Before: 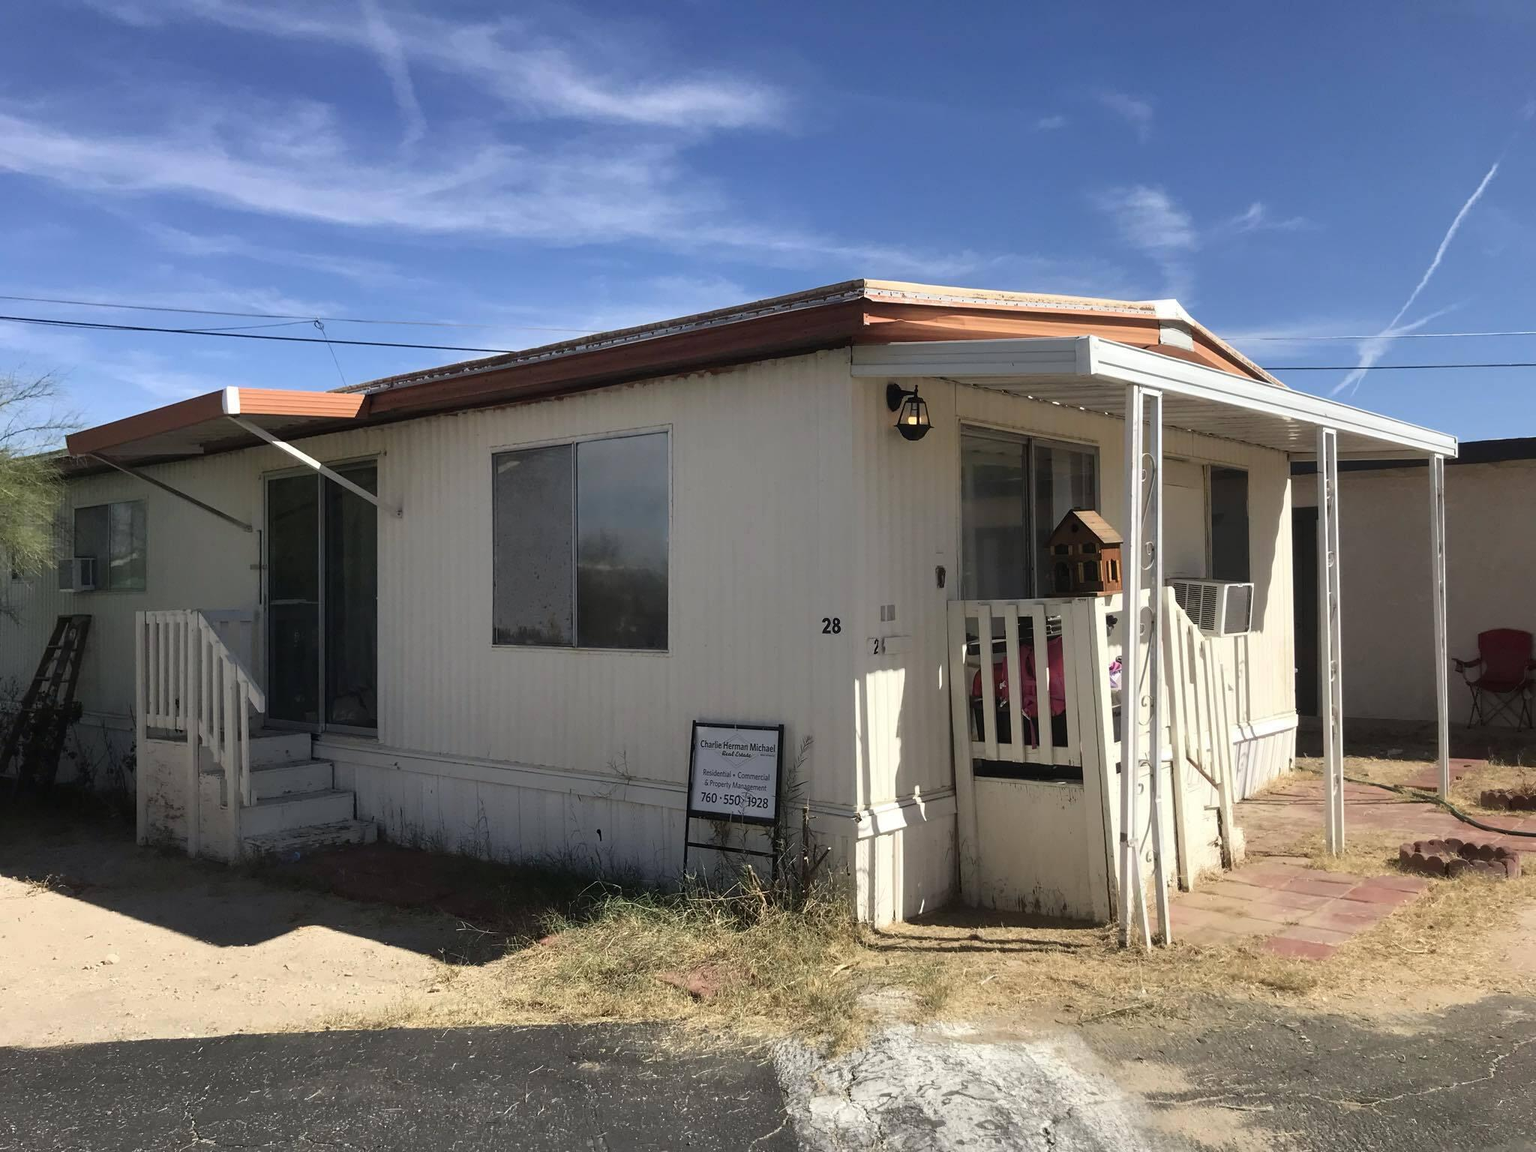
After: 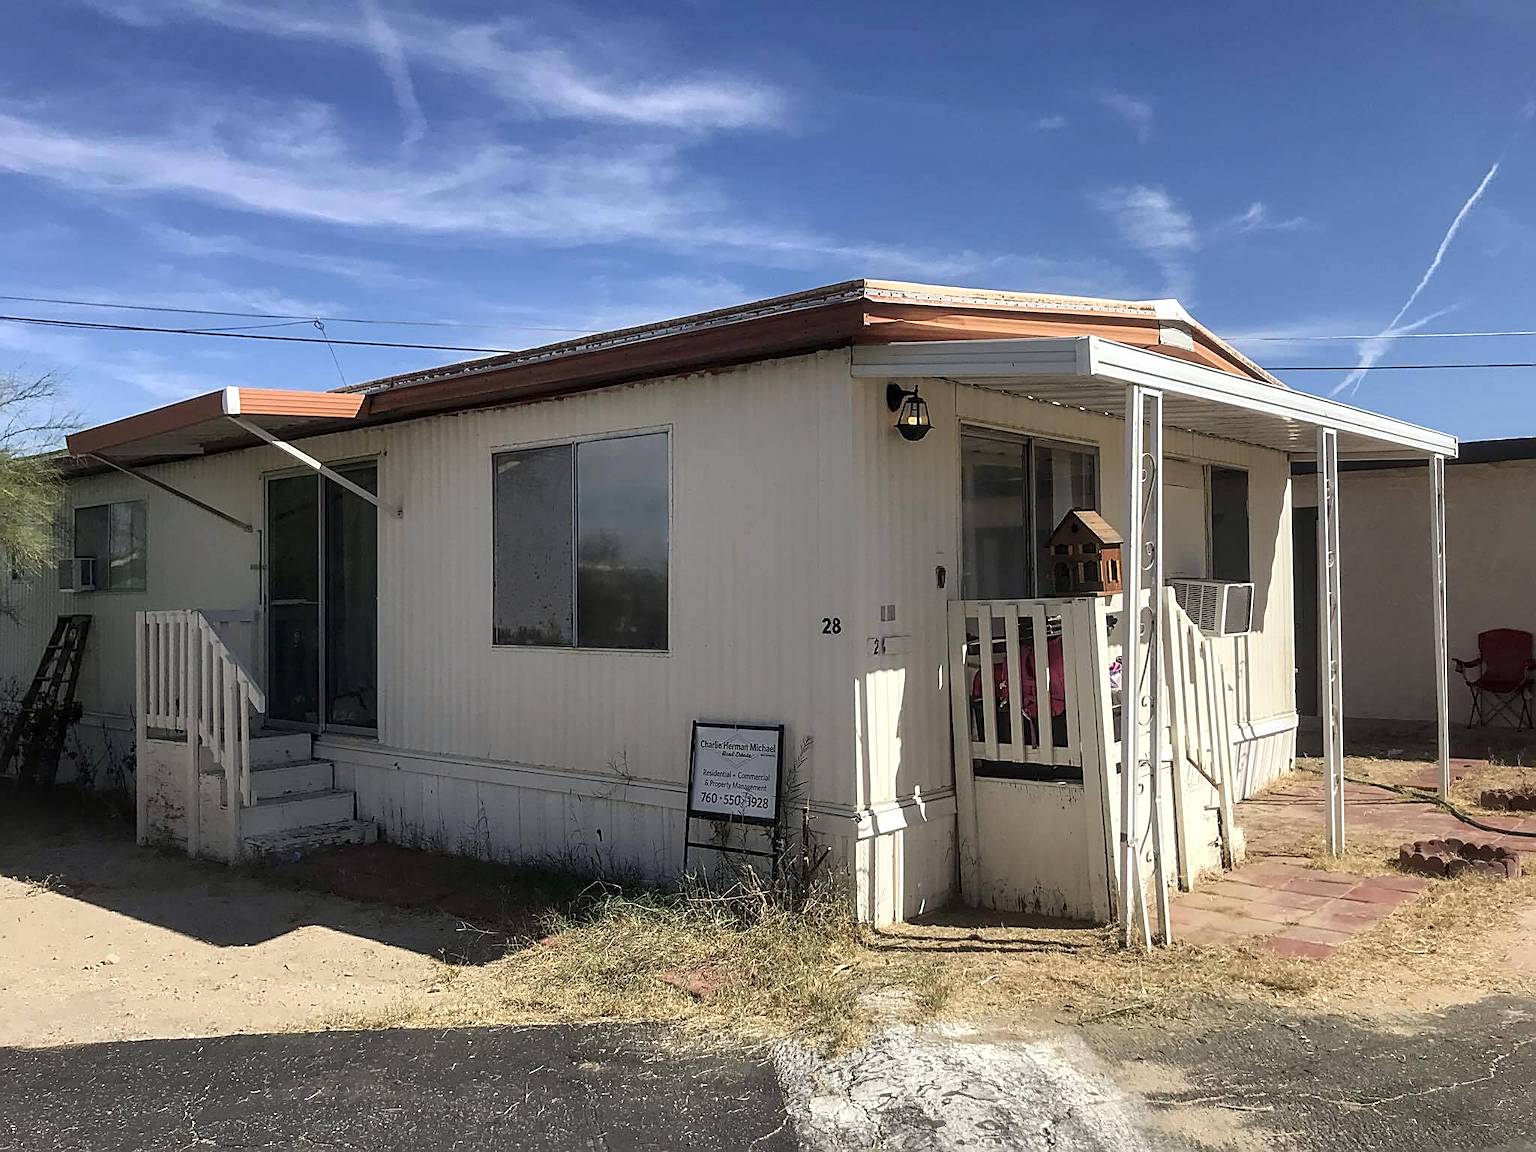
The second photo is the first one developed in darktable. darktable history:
sharpen: amount 0.895
local contrast: on, module defaults
